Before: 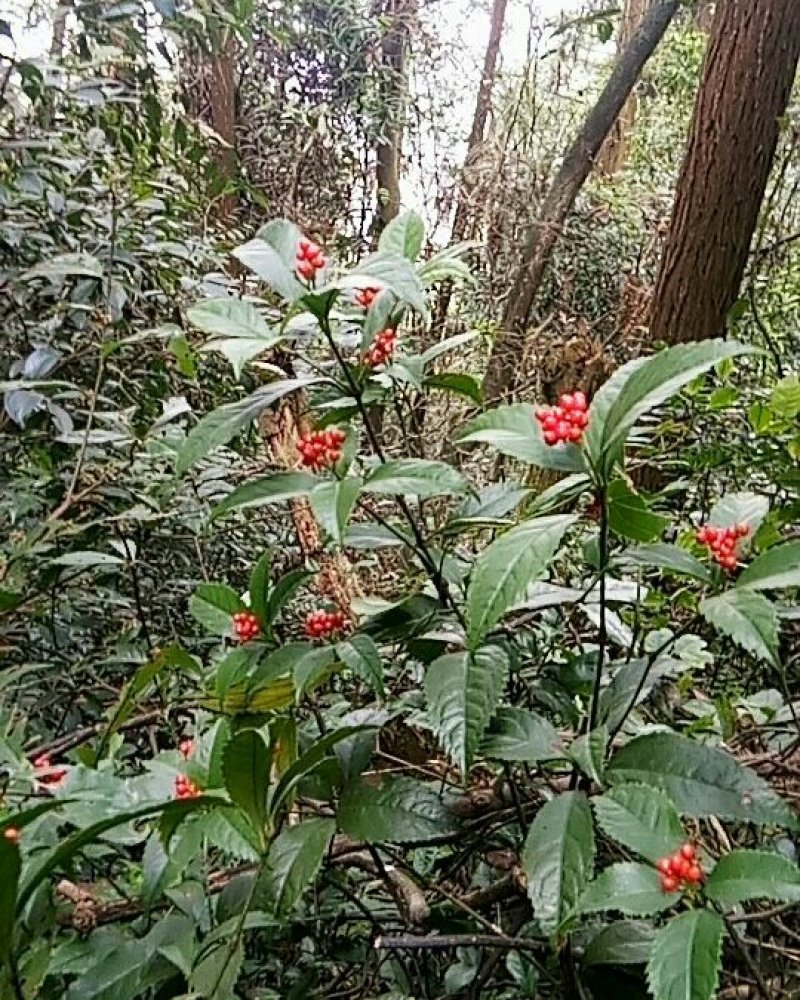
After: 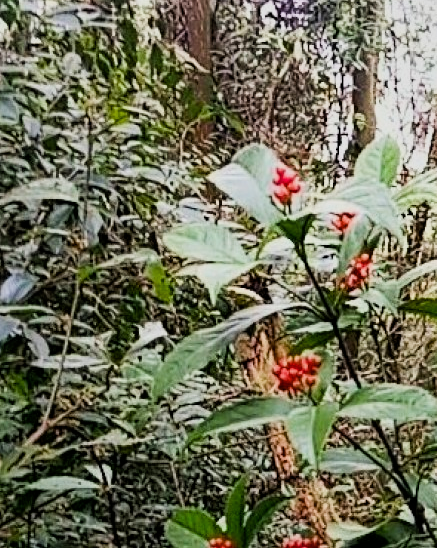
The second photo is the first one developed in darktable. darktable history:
tone equalizer: -8 EV -0.001 EV, -7 EV 0.001 EV, -6 EV -0.002 EV, -5 EV -0.003 EV, -4 EV -0.062 EV, -3 EV -0.222 EV, -2 EV -0.267 EV, -1 EV 0.105 EV, +0 EV 0.303 EV
filmic rgb: black relative exposure -7.65 EV, white relative exposure 4.56 EV, hardness 3.61, contrast 1.05
crop and rotate: left 3.047%, top 7.509%, right 42.236%, bottom 37.598%
shadows and highlights: shadows 12, white point adjustment 1.2, soften with gaussian
color balance rgb: perceptual saturation grading › global saturation 25%, global vibrance 20%
